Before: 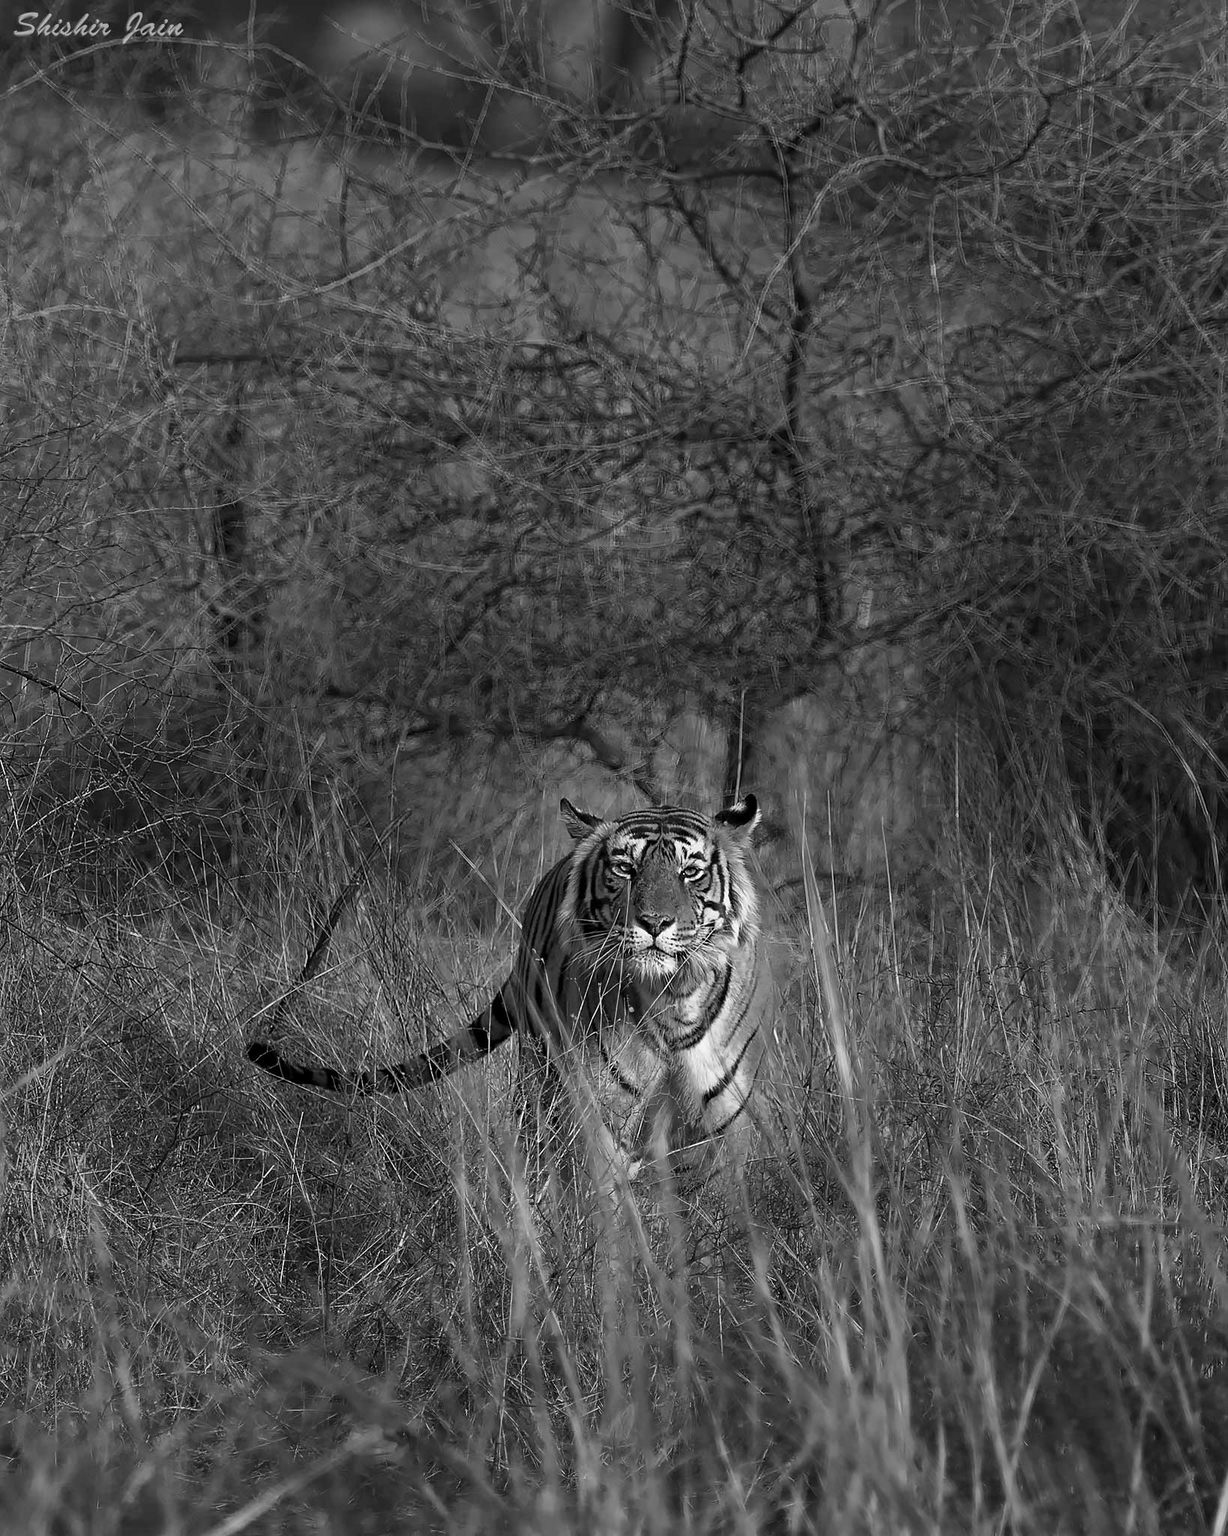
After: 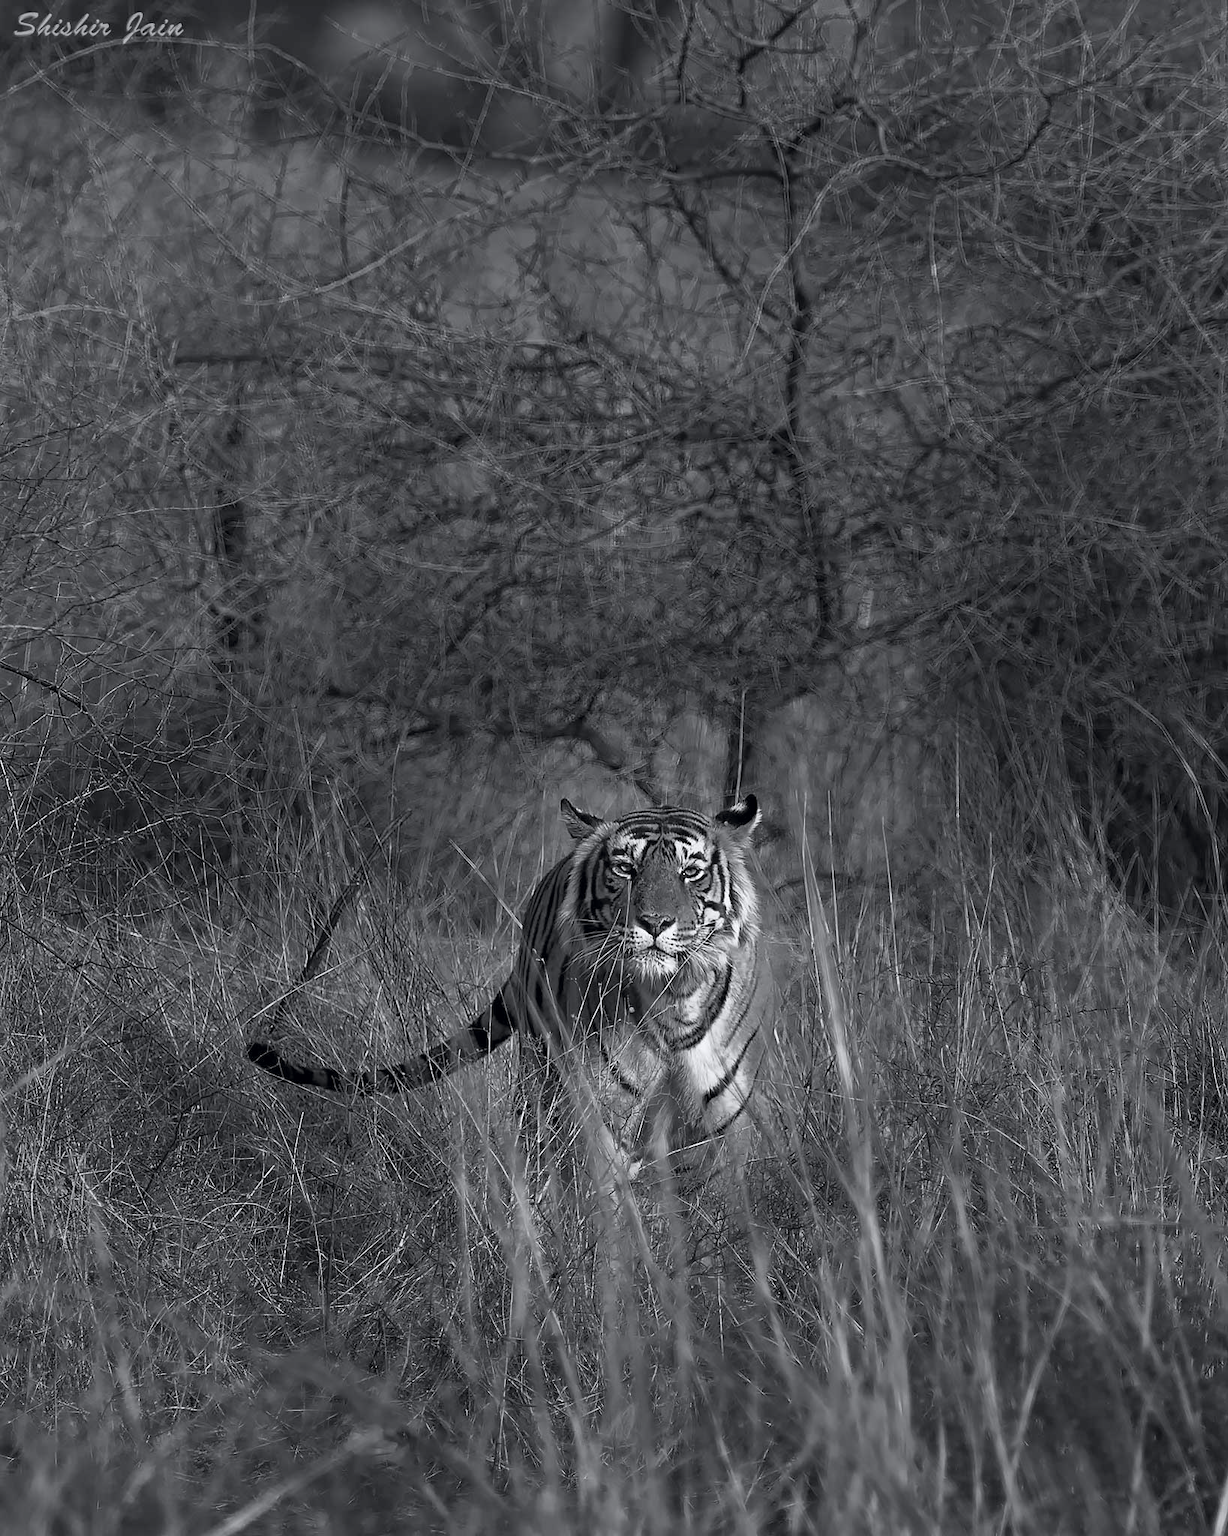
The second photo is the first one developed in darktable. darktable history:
tone curve: curves: ch0 [(0, 0) (0.15, 0.17) (0.452, 0.437) (0.611, 0.588) (0.751, 0.749) (1, 1)]; ch1 [(0, 0) (0.325, 0.327) (0.412, 0.45) (0.453, 0.484) (0.5, 0.501) (0.541, 0.55) (0.617, 0.612) (0.695, 0.697) (1, 1)]; ch2 [(0, 0) (0.386, 0.397) (0.452, 0.459) (0.505, 0.498) (0.524, 0.547) (0.574, 0.566) (0.633, 0.641) (1, 1)], color space Lab, independent channels, preserve colors none
bloom: size 9%, threshold 100%, strength 7%
